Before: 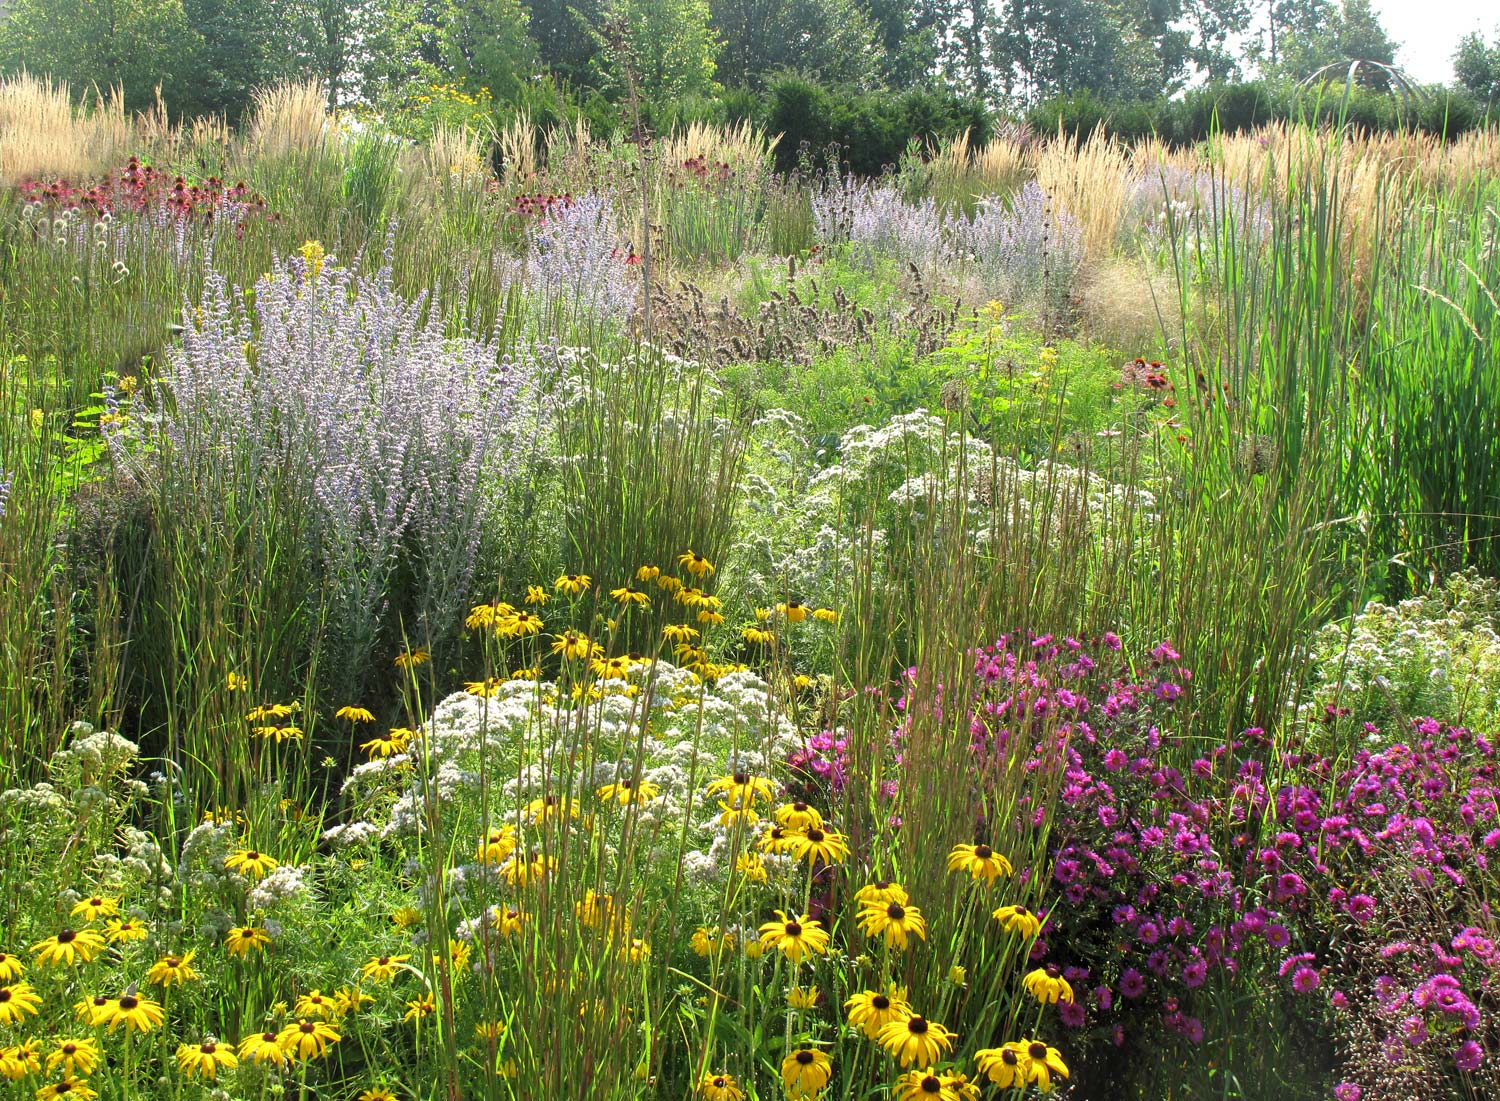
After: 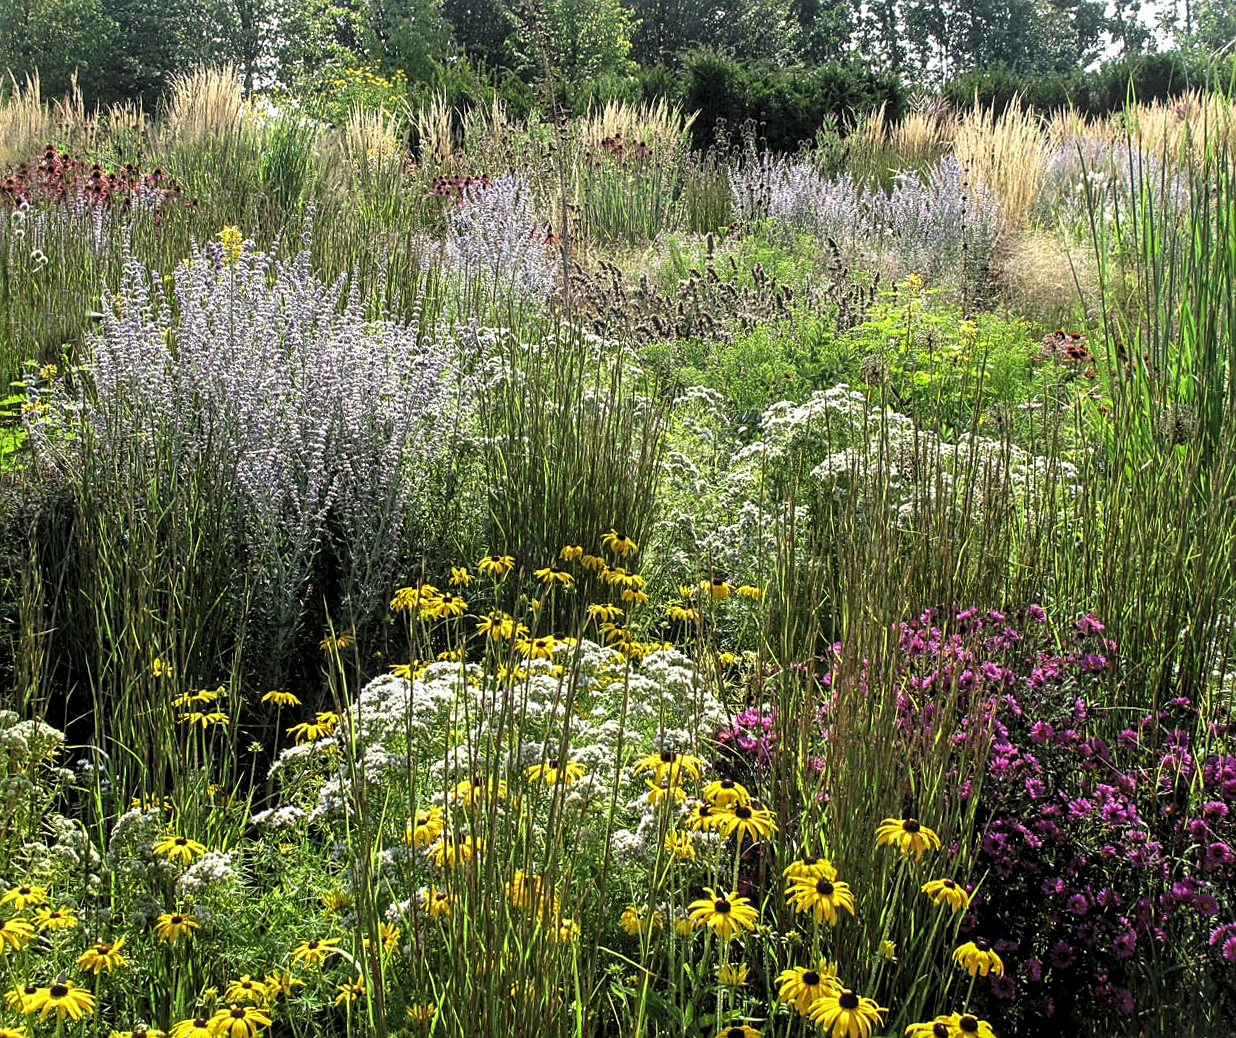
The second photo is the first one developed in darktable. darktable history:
levels: levels [0.116, 0.574, 1]
local contrast: on, module defaults
crop and rotate: angle 0.936°, left 4.148%, top 0.976%, right 11.629%, bottom 2.635%
sharpen: amount 0.475
